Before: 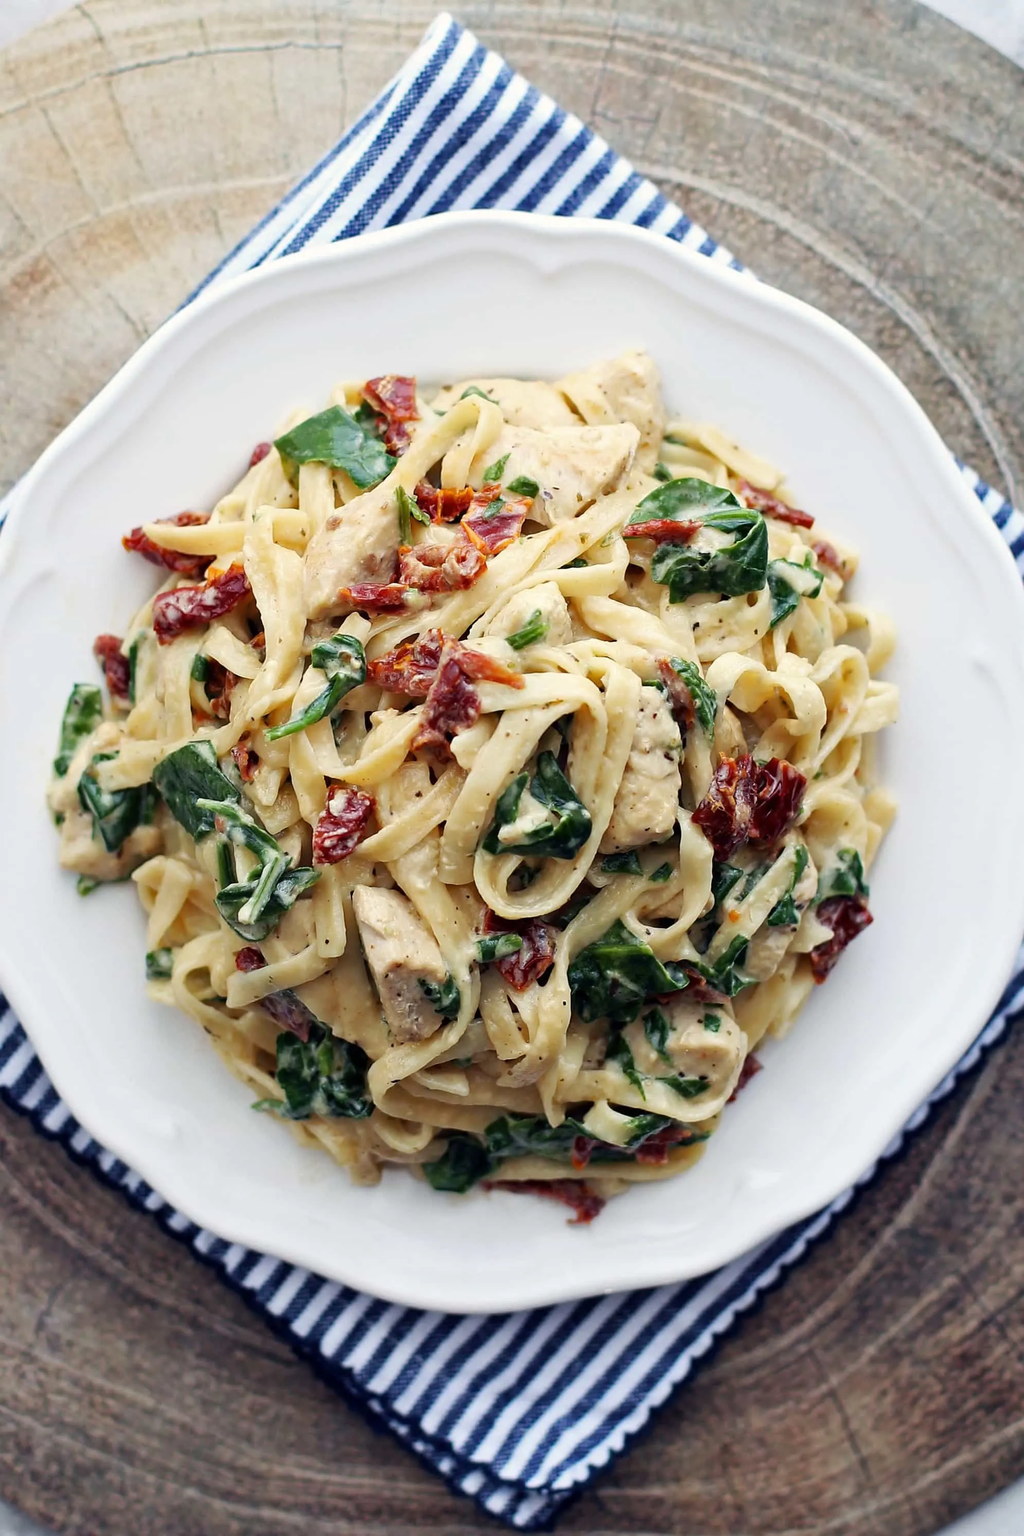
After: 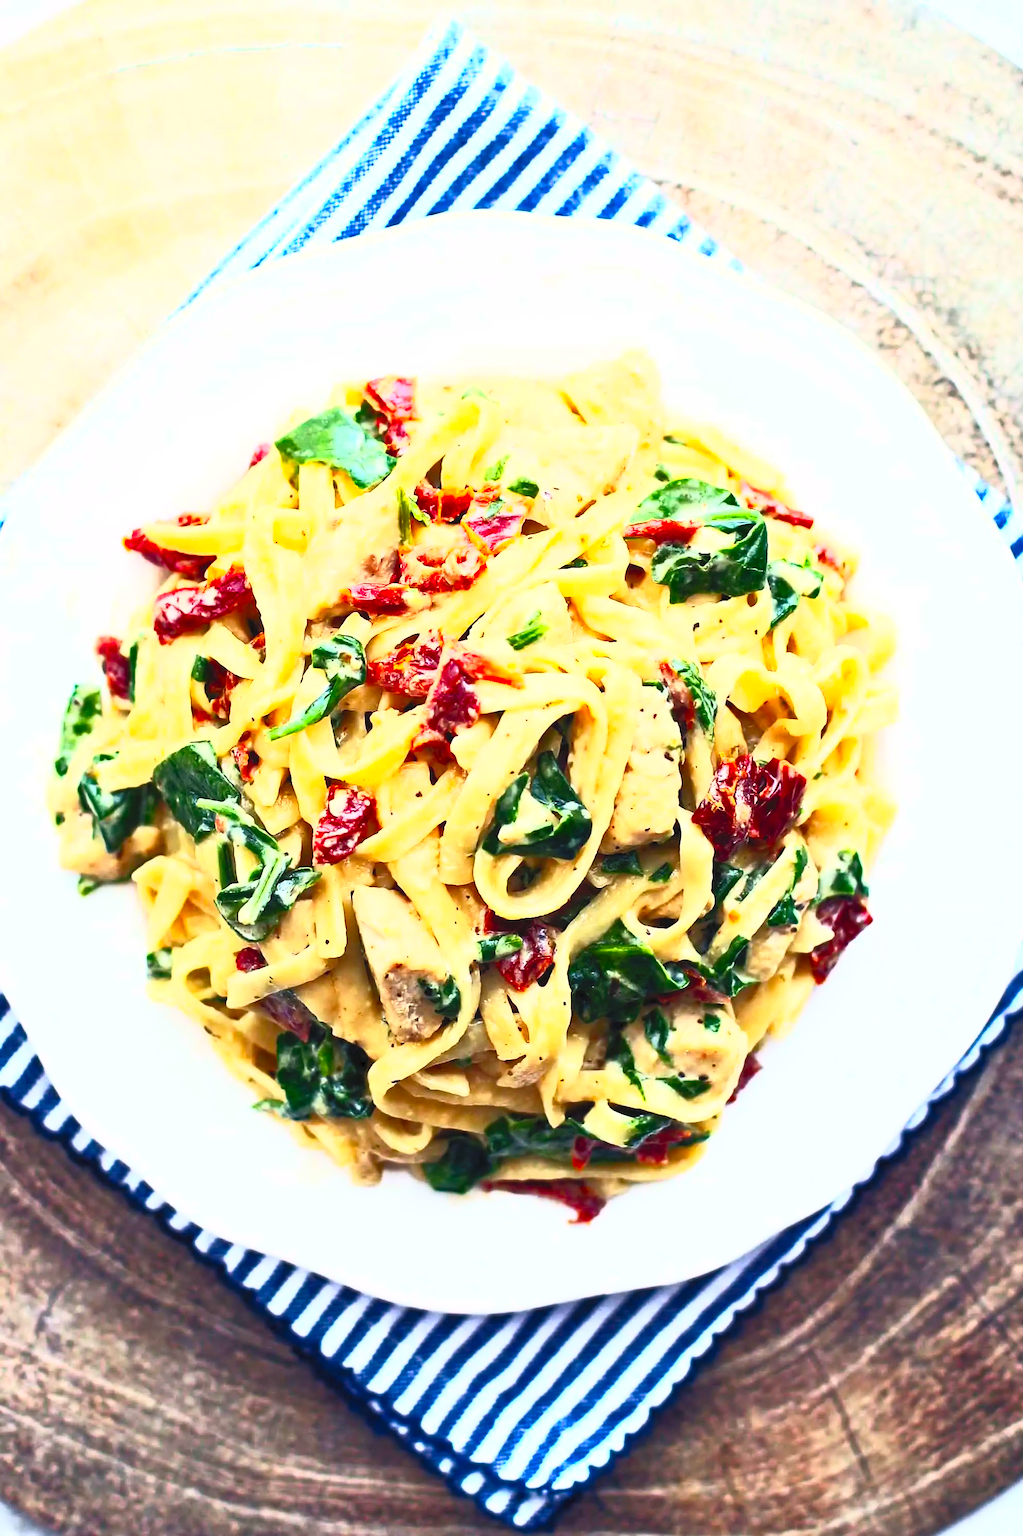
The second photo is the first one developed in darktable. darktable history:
contrast brightness saturation: contrast 0.999, brightness 0.988, saturation 1
